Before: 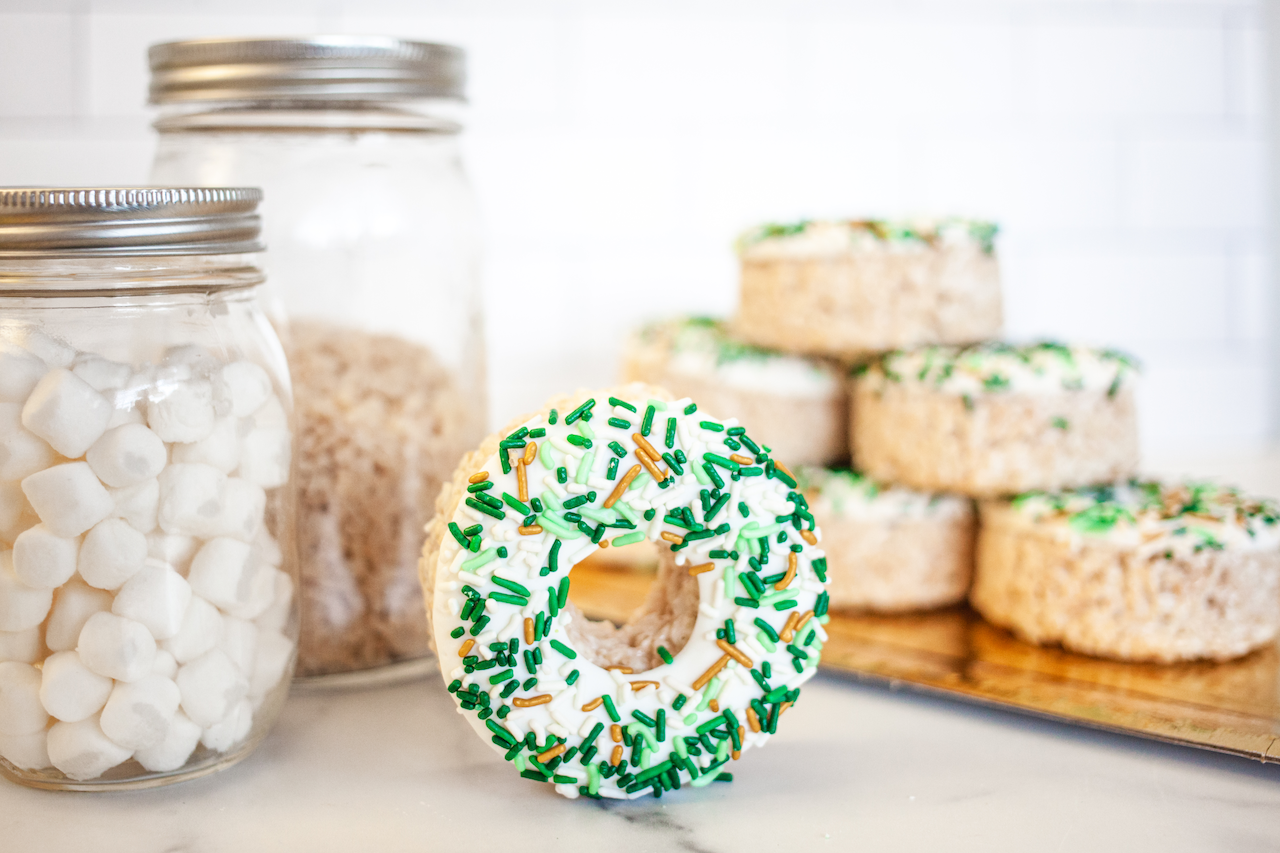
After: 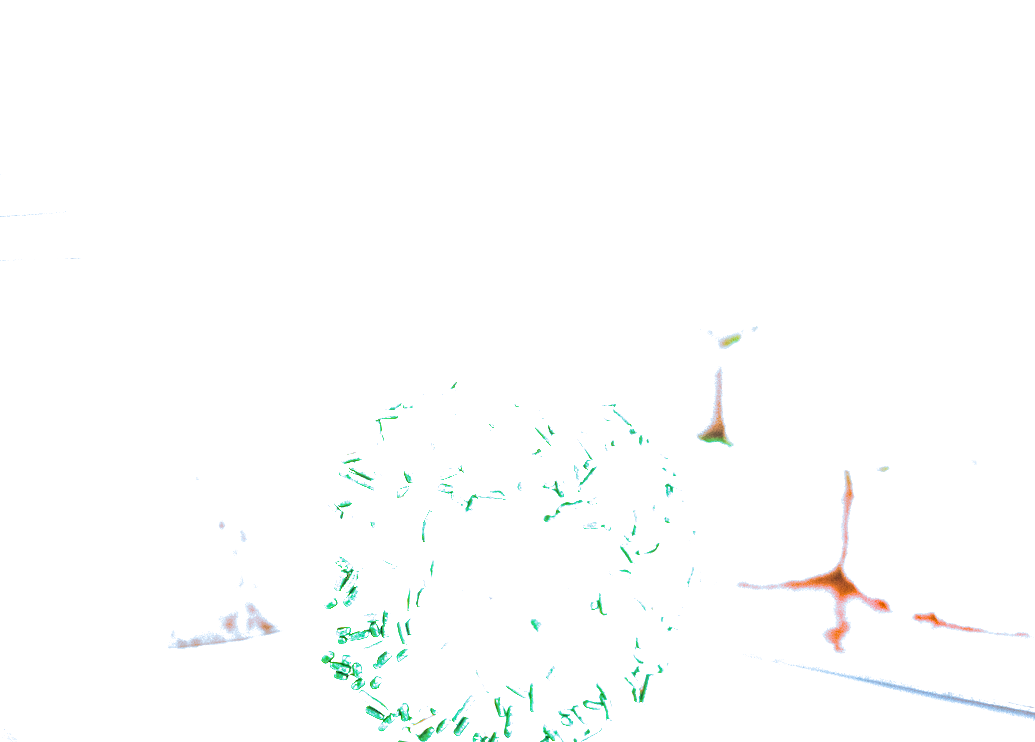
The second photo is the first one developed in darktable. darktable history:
split-toning: shadows › hue 351.18°, shadows › saturation 0.86, highlights › hue 218.82°, highlights › saturation 0.73, balance -19.167
exposure: black level correction 0.001, exposure 2.607 EV, compensate exposure bias true, compensate highlight preservation false
local contrast: detail 160%
crop: left 9.929%, top 3.475%, right 9.188%, bottom 9.529%
